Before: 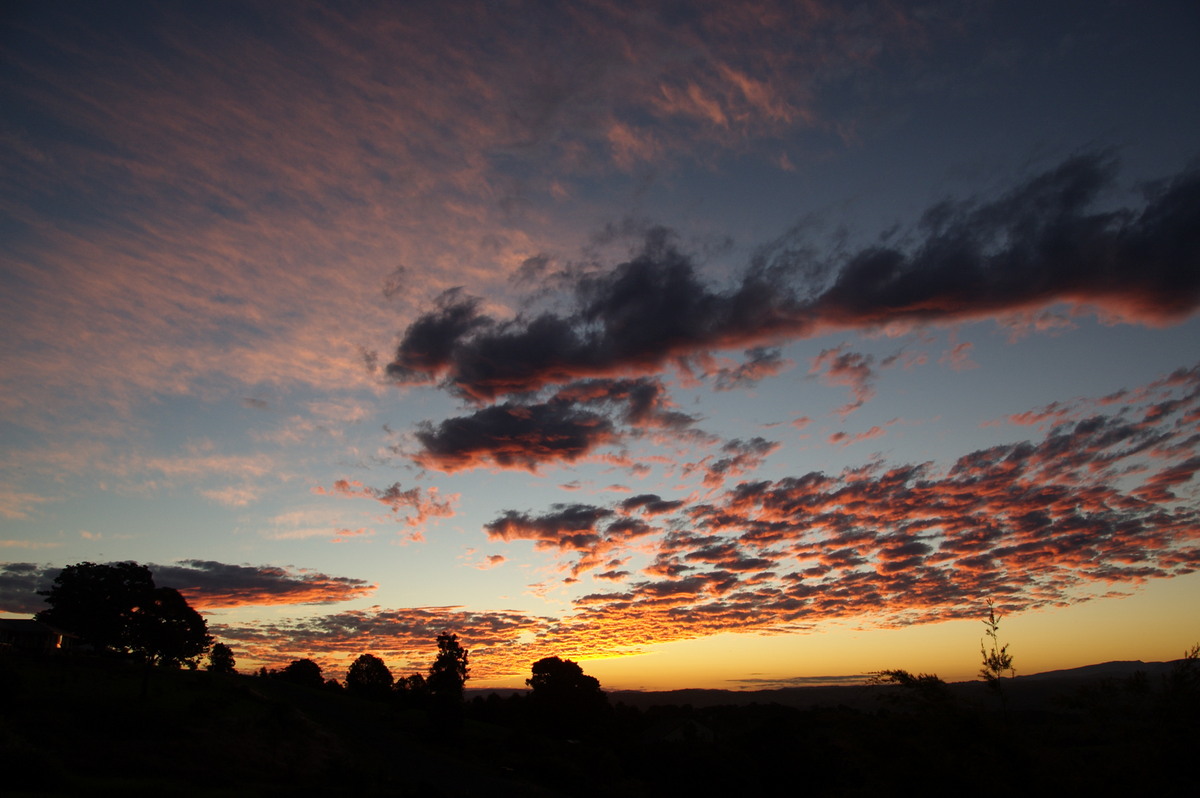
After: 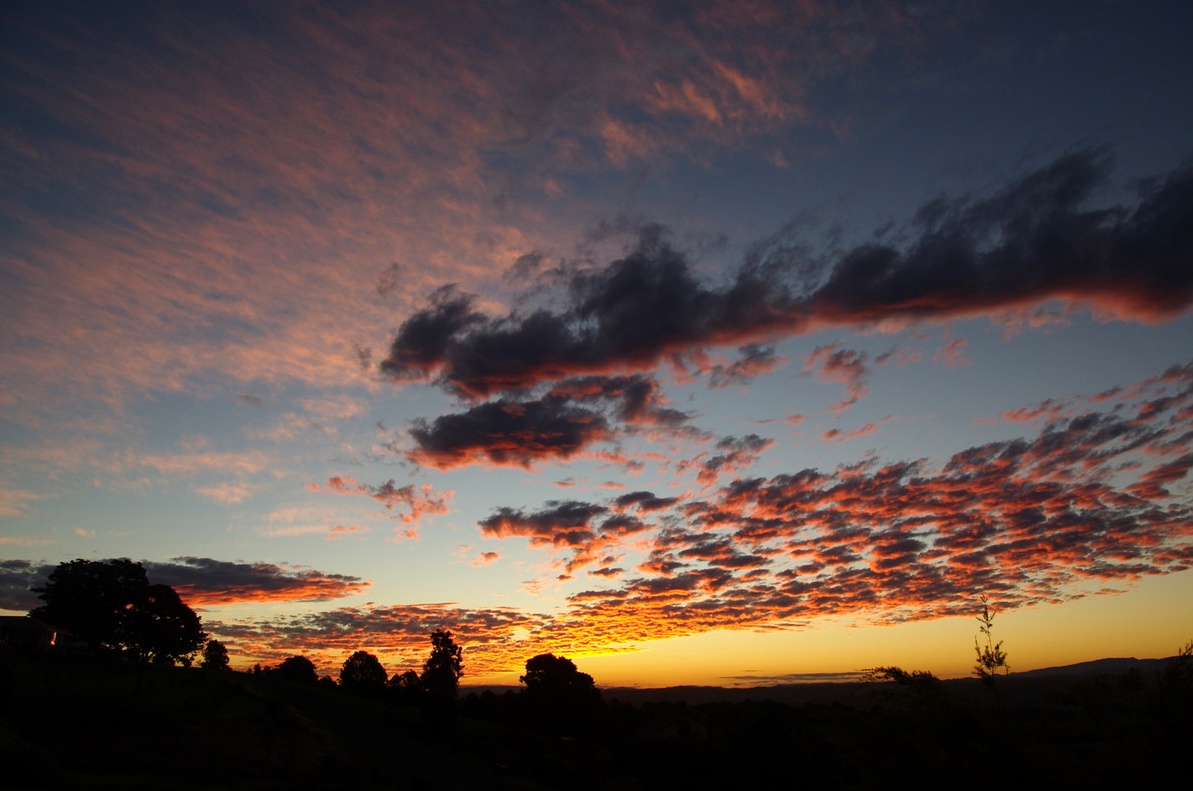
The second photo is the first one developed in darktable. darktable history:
contrast brightness saturation: contrast 0.042, saturation 0.15
crop and rotate: left 0.53%, top 0.39%, bottom 0.416%
